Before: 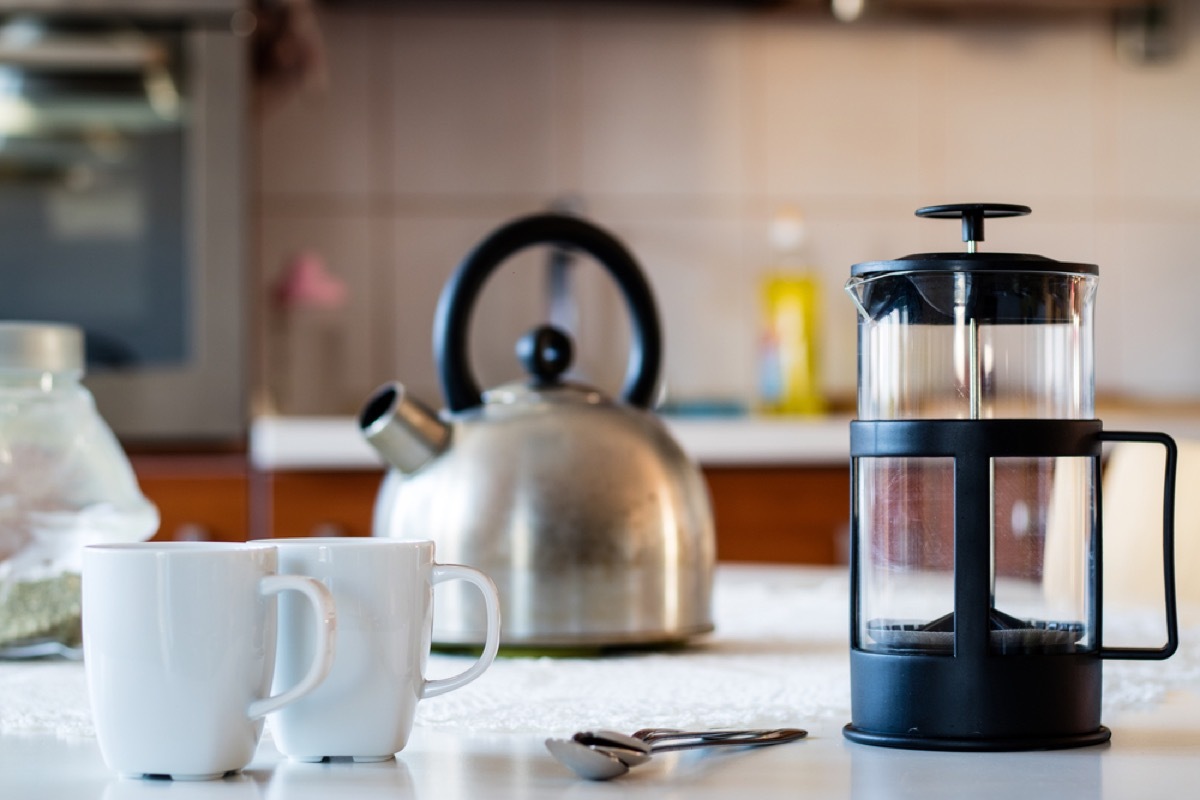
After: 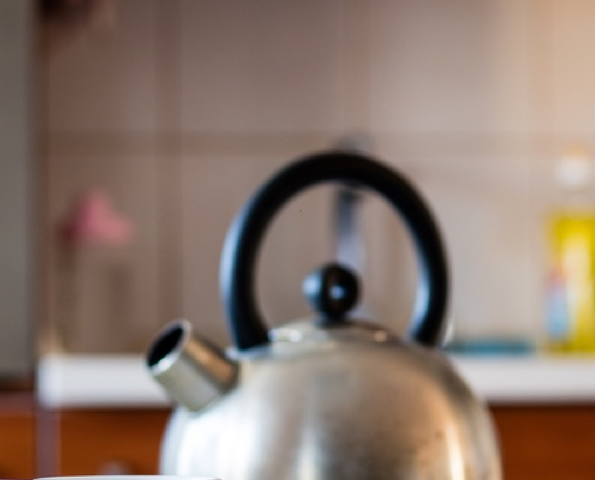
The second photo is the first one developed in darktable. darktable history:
crop: left 17.823%, top 7.816%, right 32.552%, bottom 32.162%
